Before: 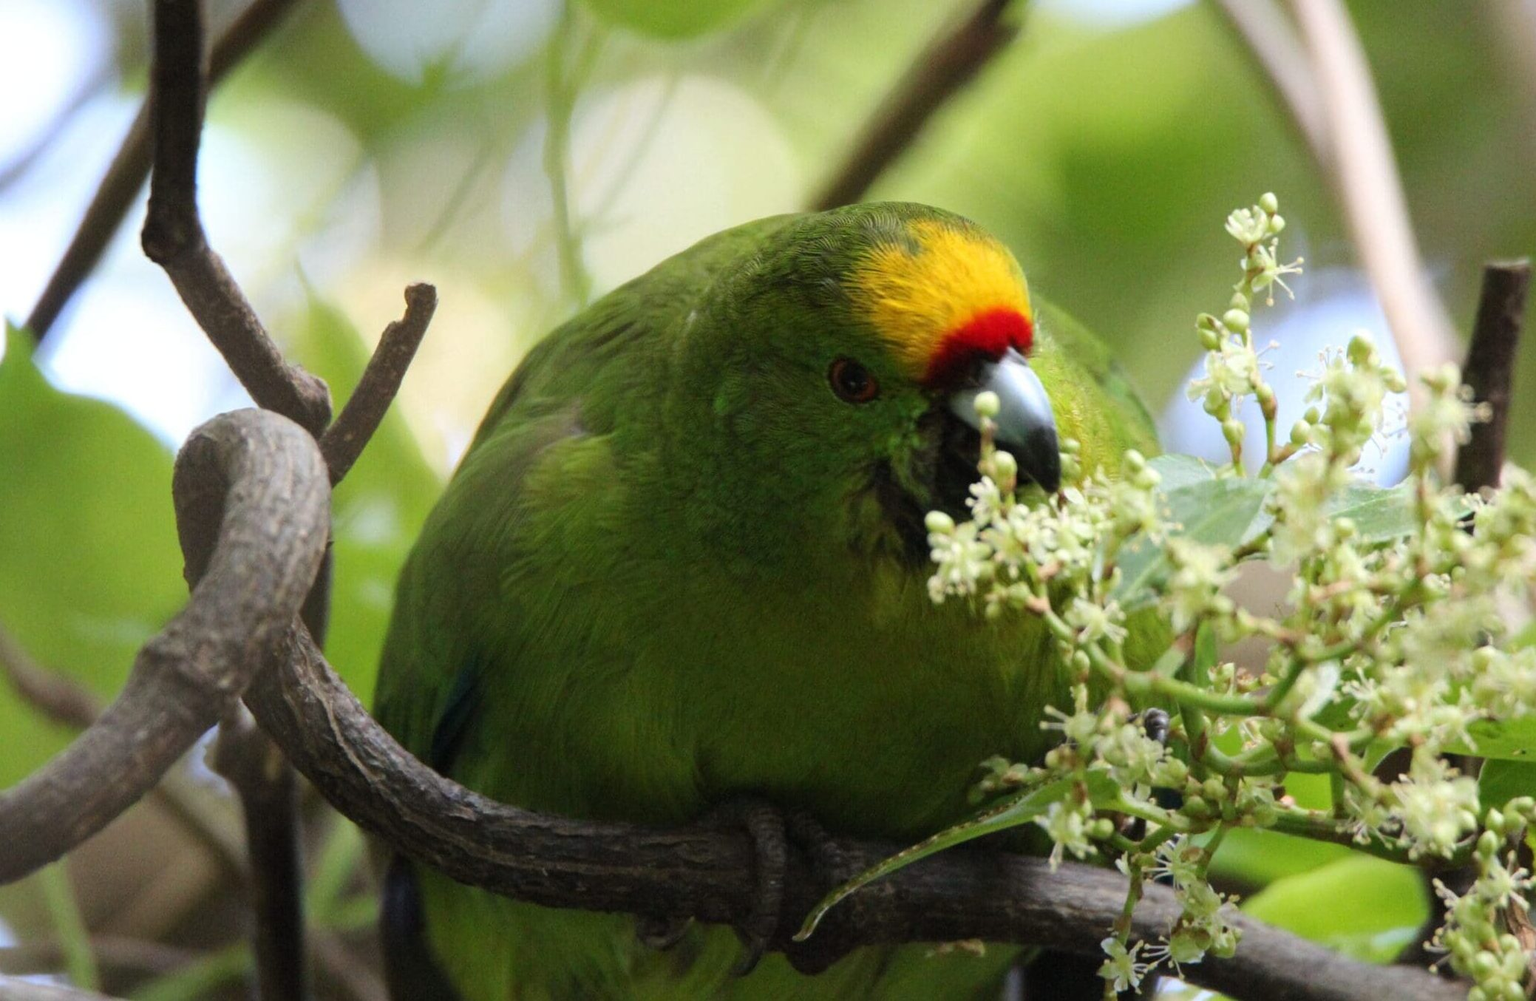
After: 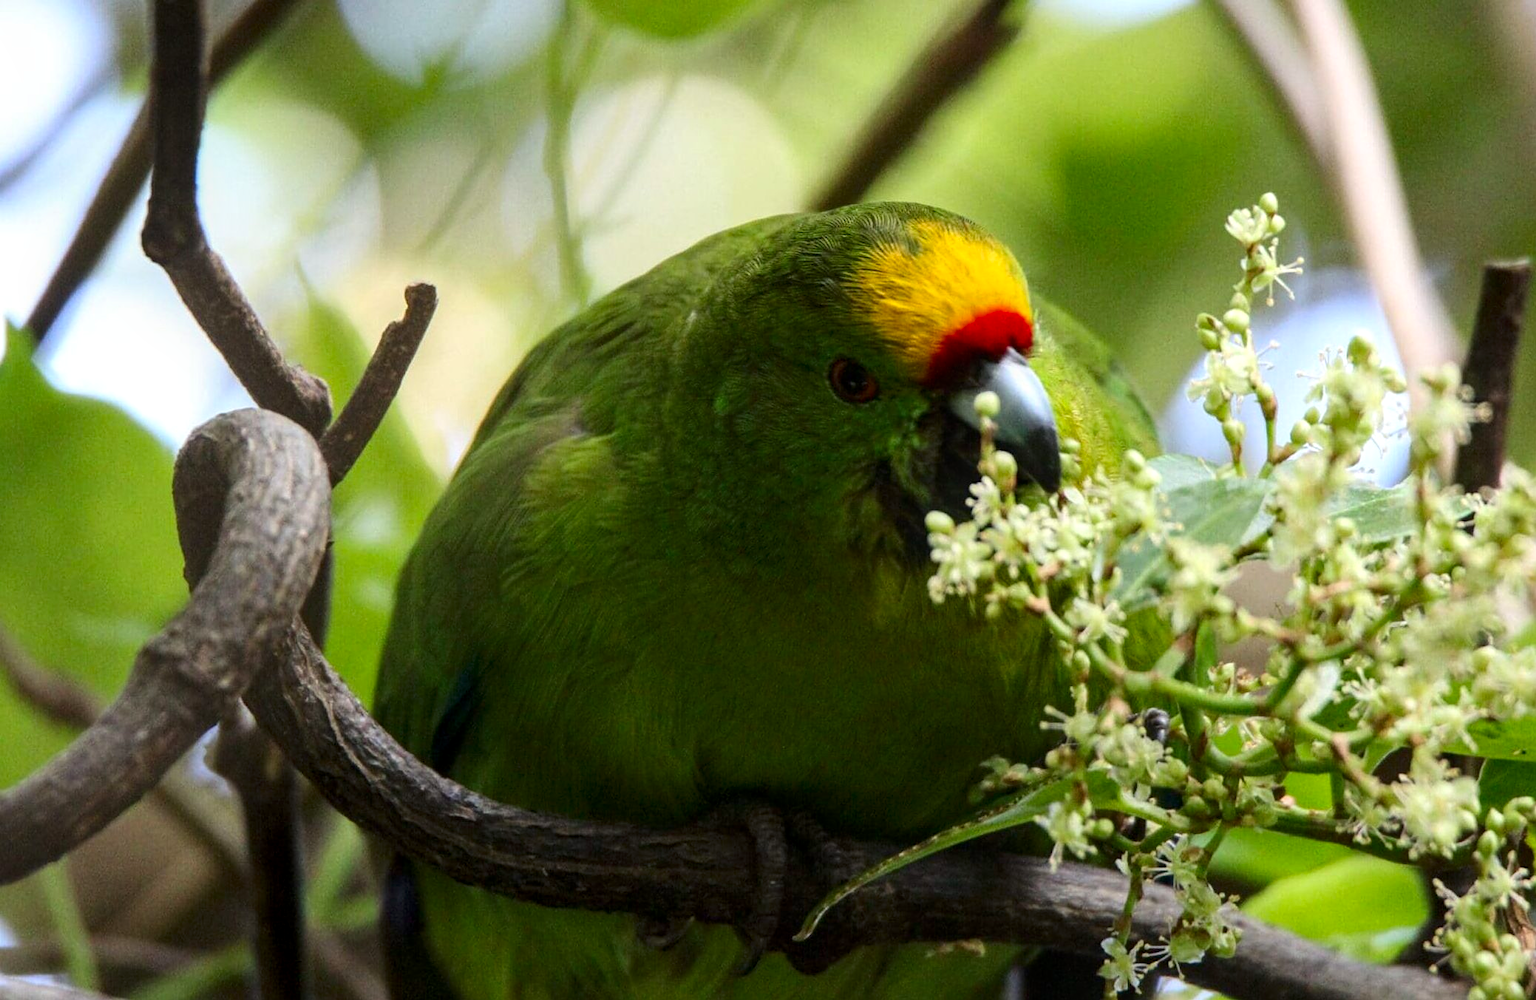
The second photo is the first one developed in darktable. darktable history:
sharpen: amount 0.2
local contrast: on, module defaults
contrast brightness saturation: contrast 0.13, brightness -0.05, saturation 0.16
white balance: emerald 1
